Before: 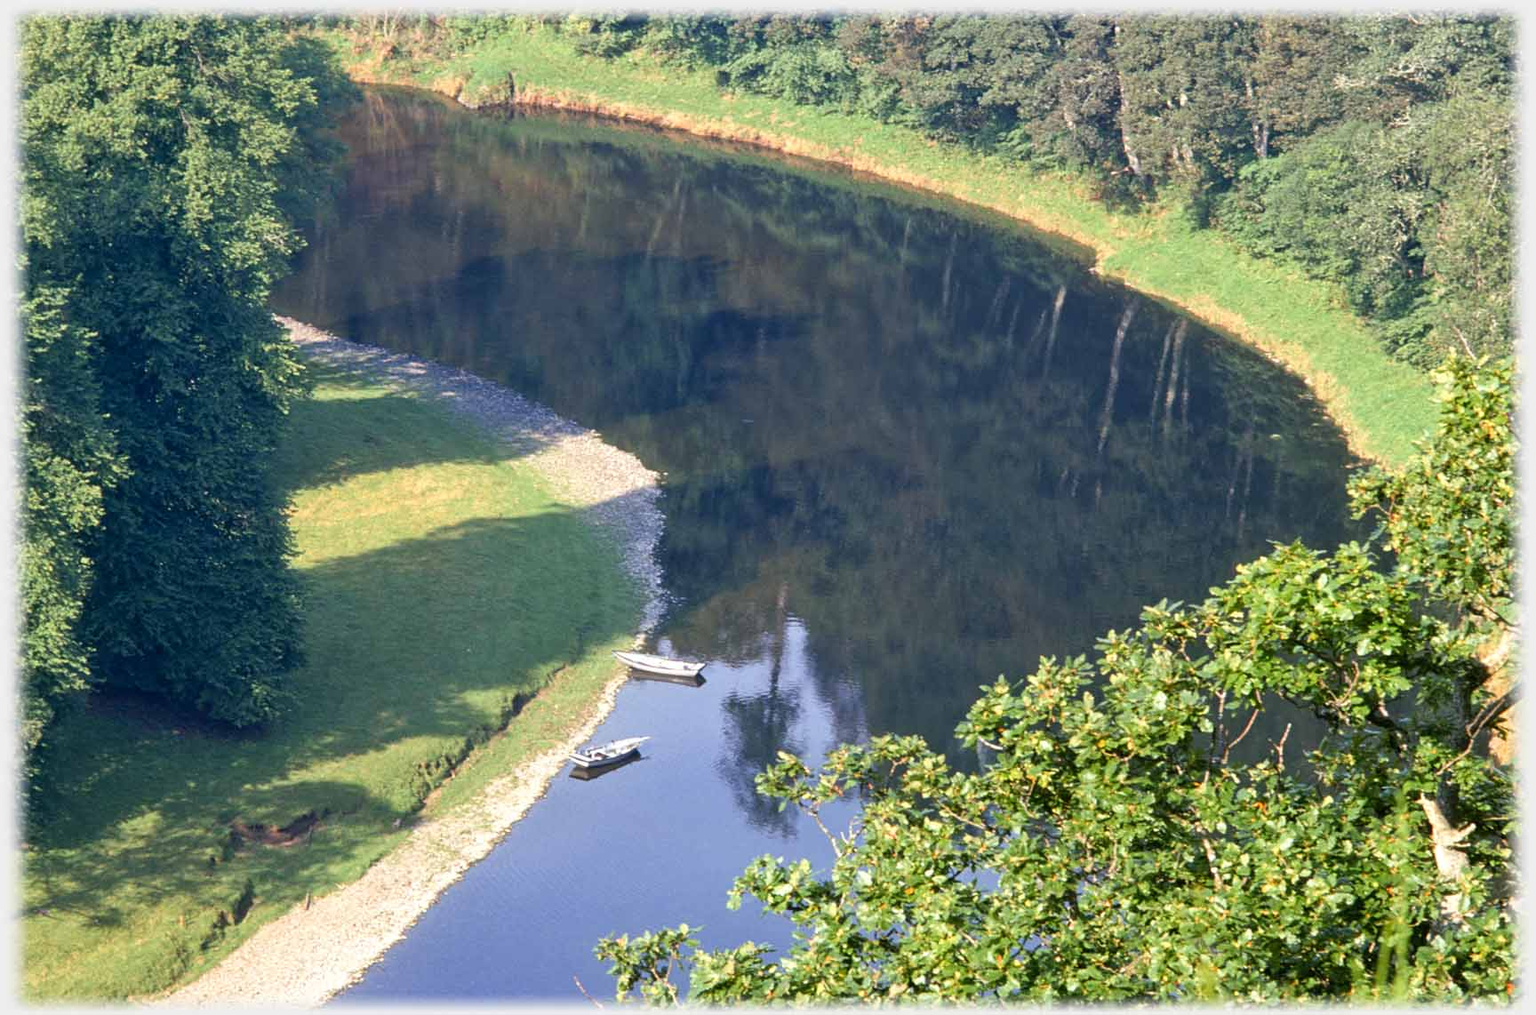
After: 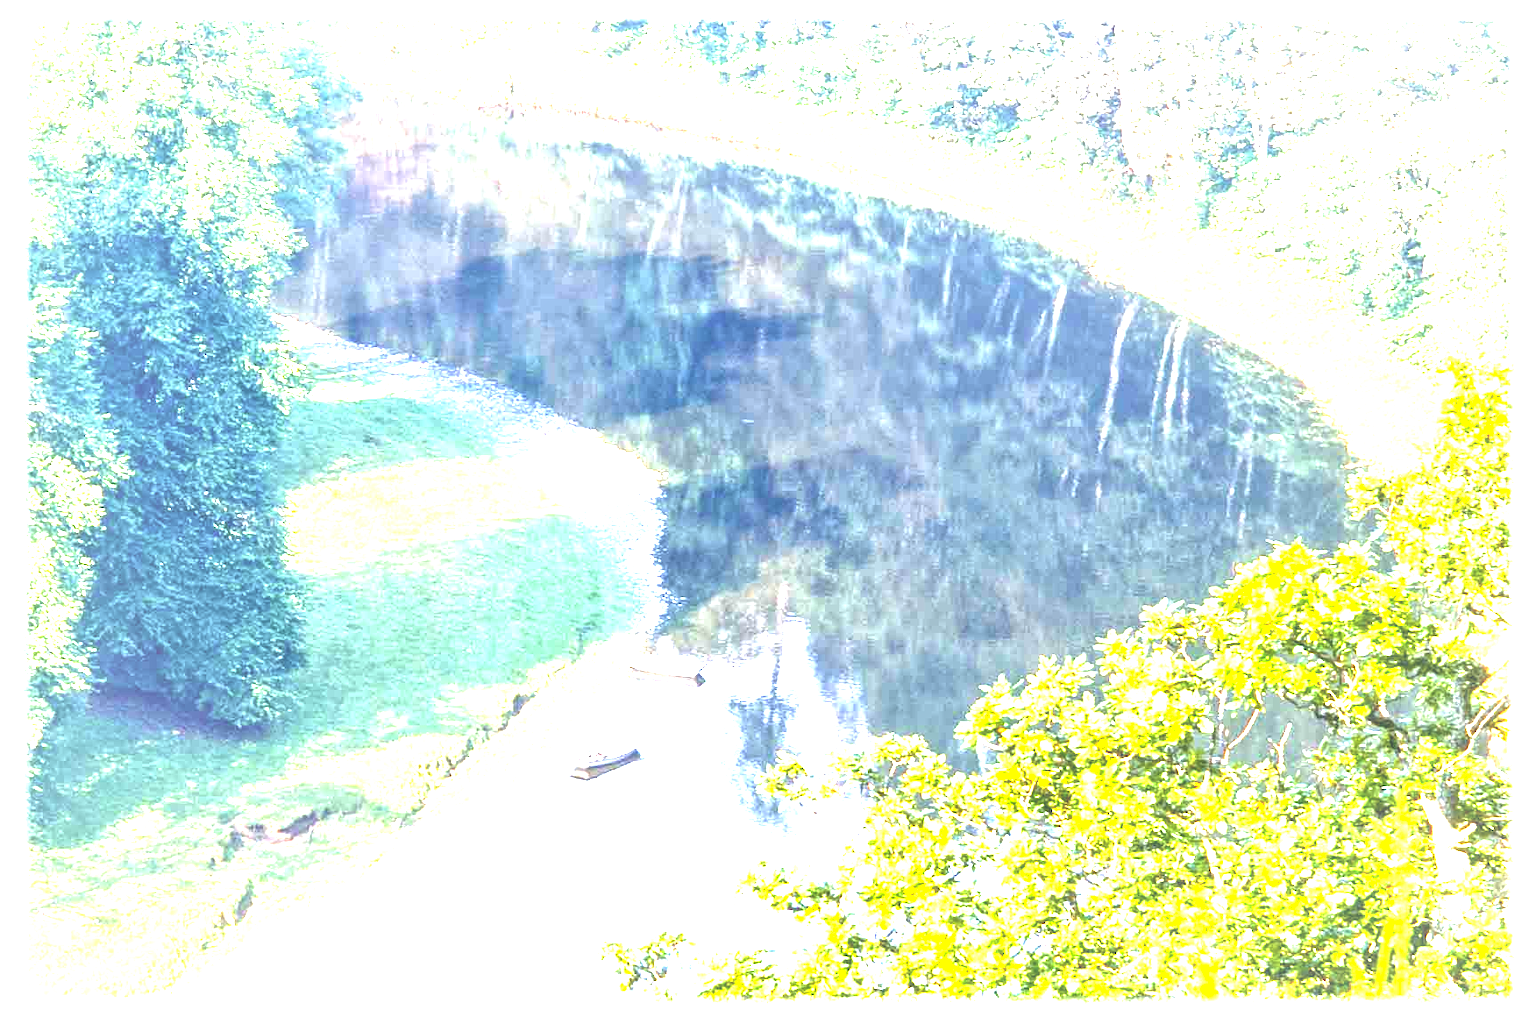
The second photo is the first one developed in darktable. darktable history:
local contrast: on, module defaults
color balance rgb: perceptual saturation grading › global saturation 14.769%, perceptual brilliance grading › global brilliance 34.679%, perceptual brilliance grading › highlights 50.324%, perceptual brilliance grading › mid-tones 59.897%, perceptual brilliance grading › shadows 34.309%
